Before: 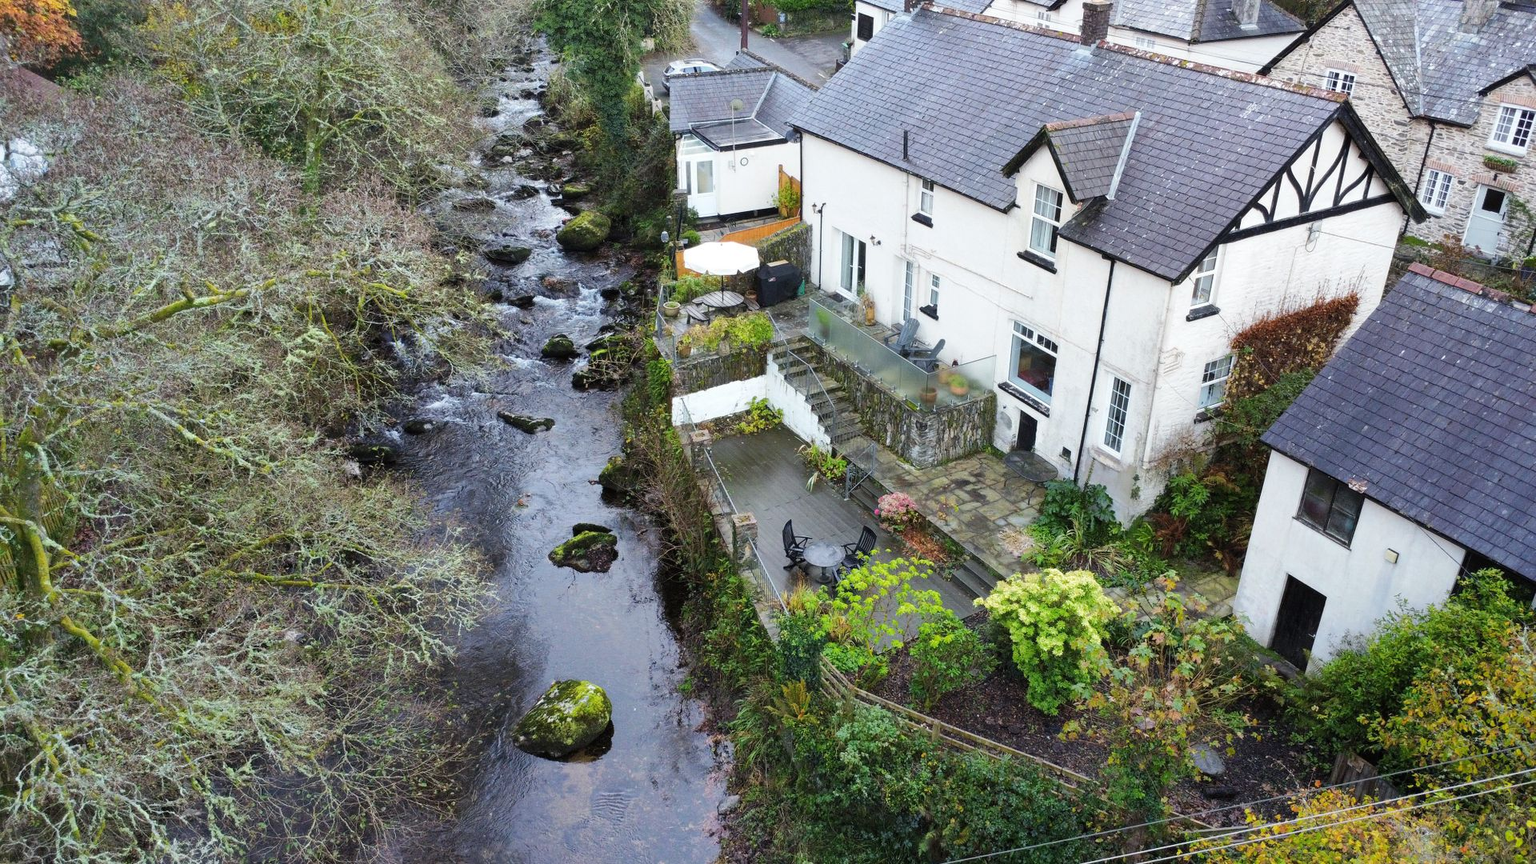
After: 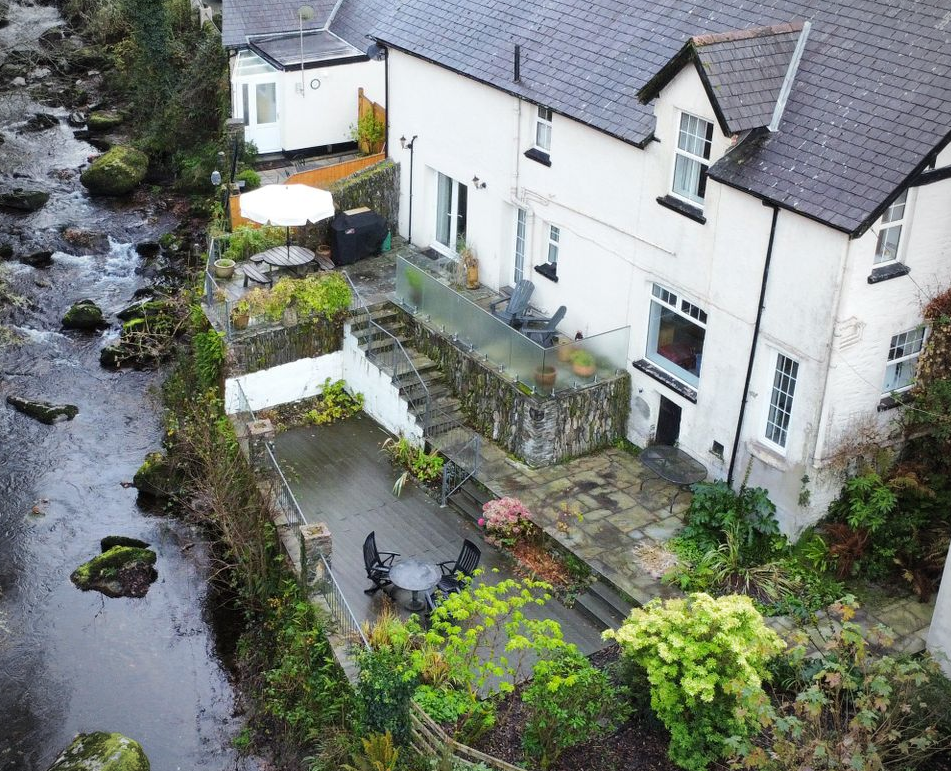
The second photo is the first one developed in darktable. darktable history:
vignetting: on, module defaults
crop: left 32.075%, top 10.976%, right 18.355%, bottom 17.596%
white balance: red 1, blue 1
